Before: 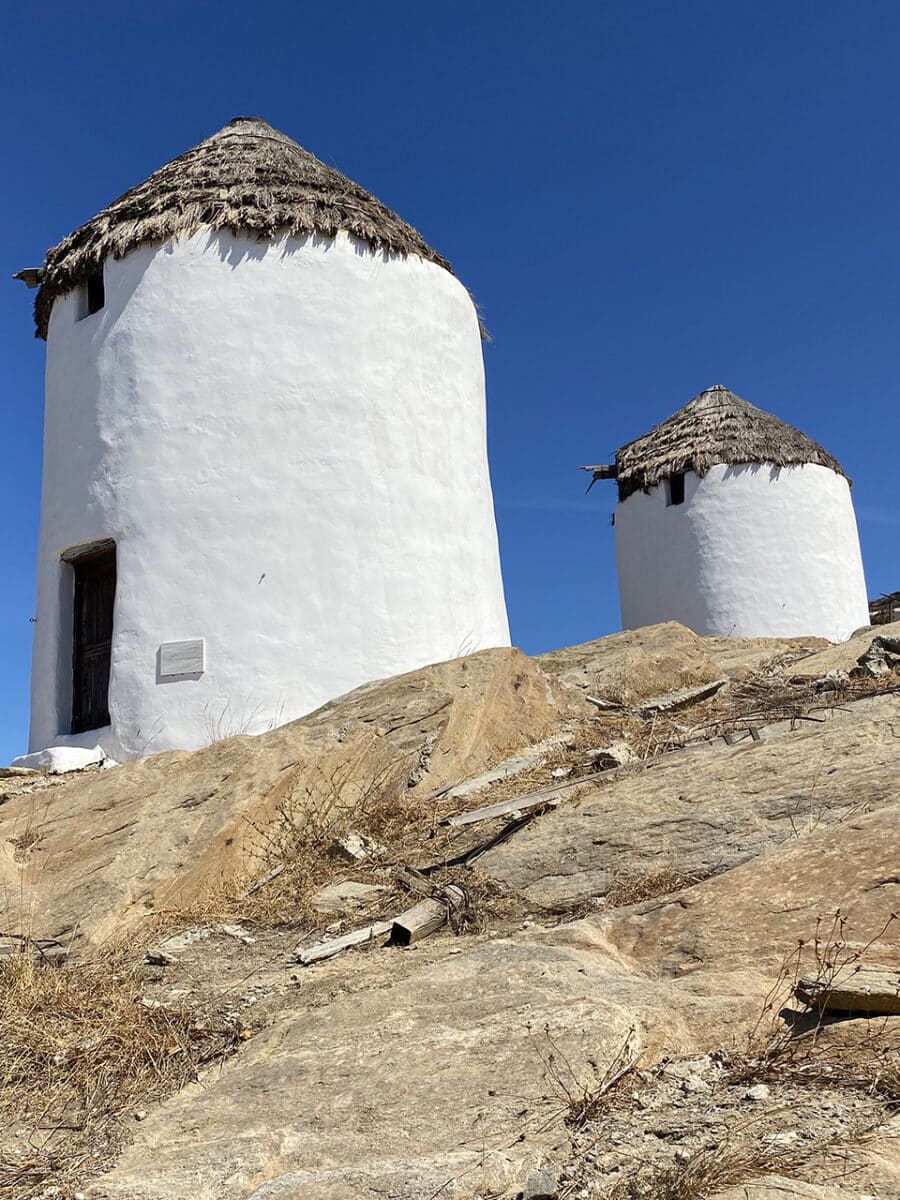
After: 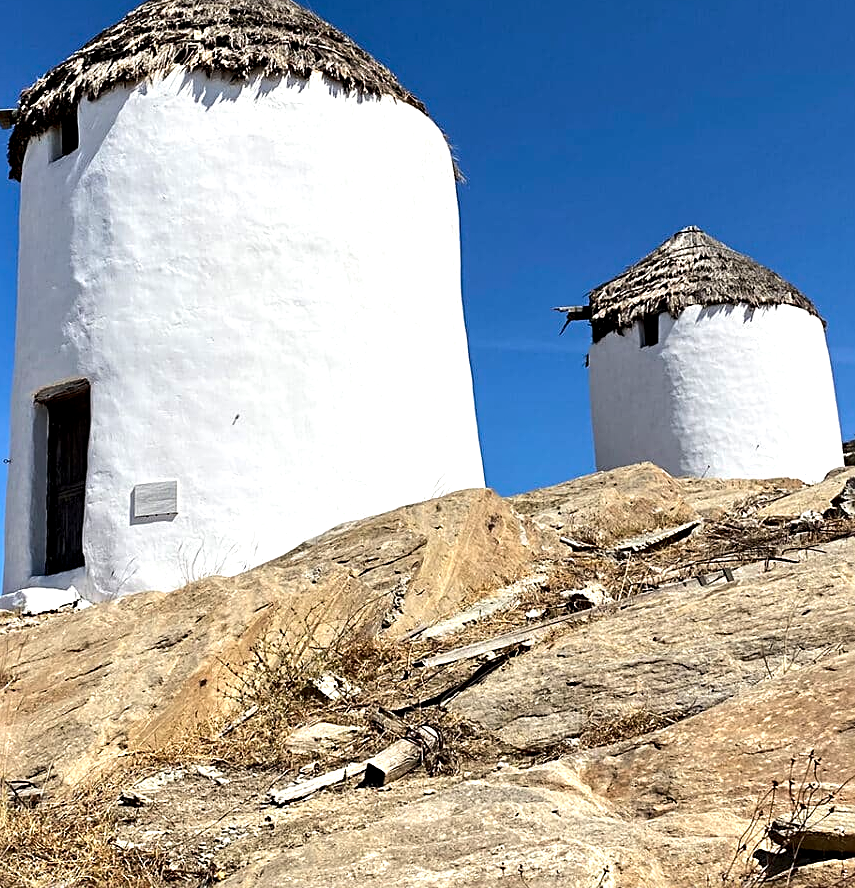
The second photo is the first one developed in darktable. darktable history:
white balance: red 1, blue 1
sharpen: radius 2.767
contrast equalizer: y [[0.514, 0.573, 0.581, 0.508, 0.5, 0.5], [0.5 ×6], [0.5 ×6], [0 ×6], [0 ×6]], mix 0.79
exposure: exposure 0.078 EV, compensate highlight preservation false
tone equalizer: -8 EV -0.417 EV, -7 EV -0.389 EV, -6 EV -0.333 EV, -5 EV -0.222 EV, -3 EV 0.222 EV, -2 EV 0.333 EV, -1 EV 0.389 EV, +0 EV 0.417 EV, edges refinement/feathering 500, mask exposure compensation -1.57 EV, preserve details no
crop and rotate: left 2.991%, top 13.302%, right 1.981%, bottom 12.636%
